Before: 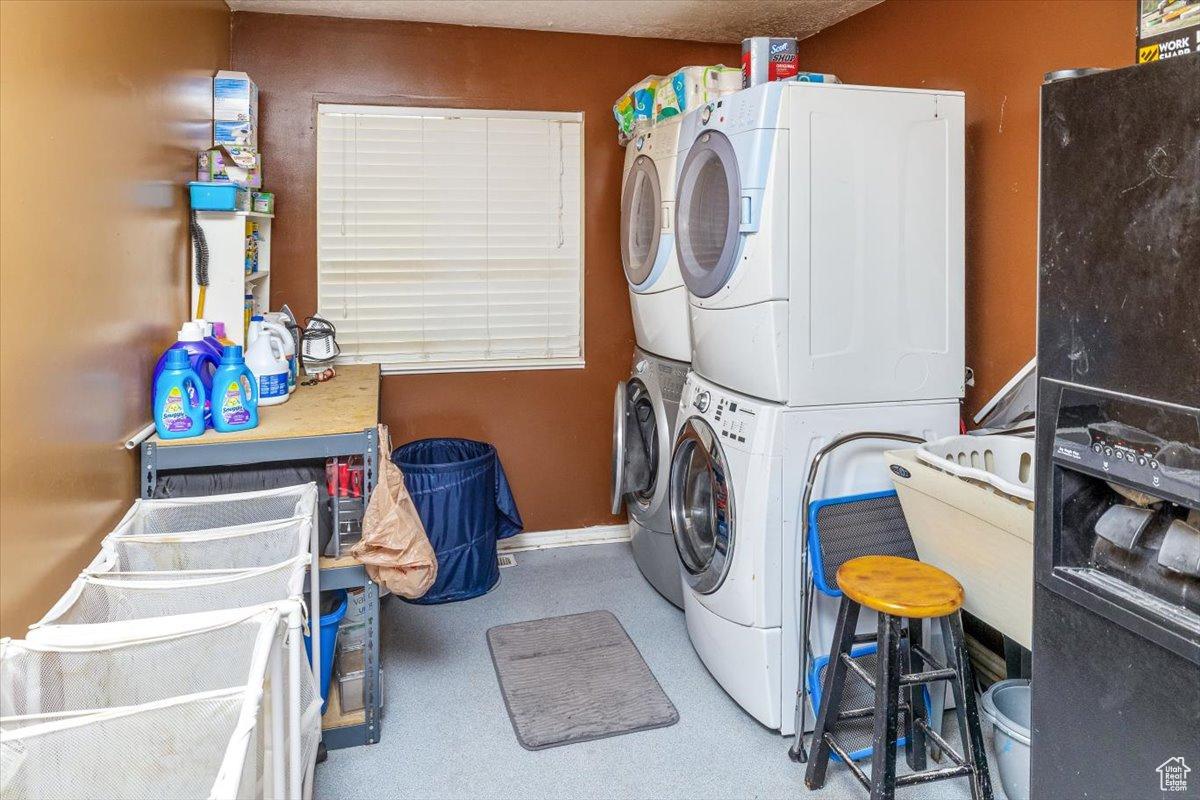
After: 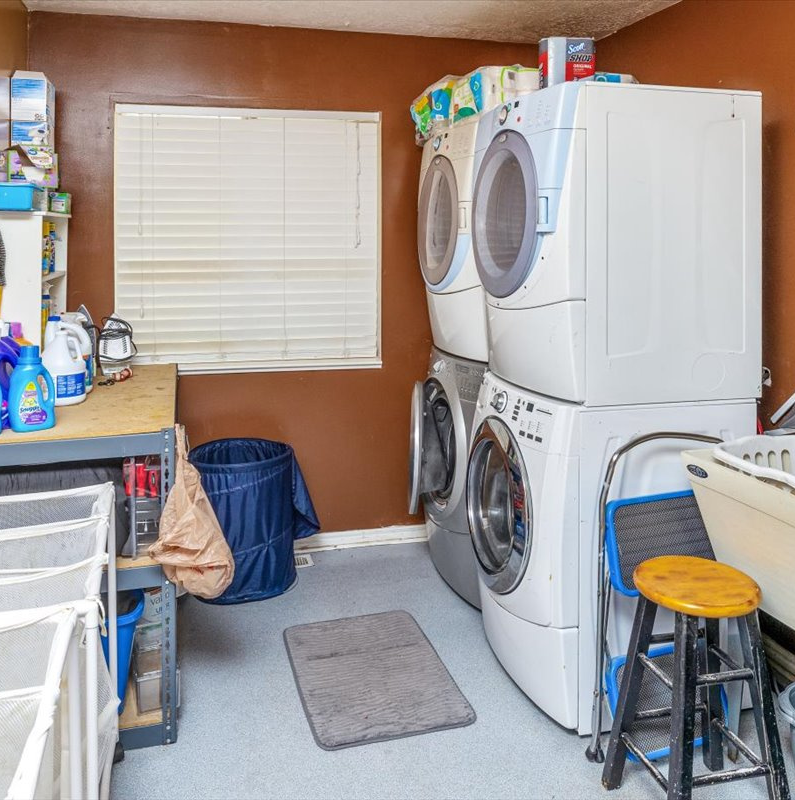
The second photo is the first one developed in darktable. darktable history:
crop: left 16.956%, right 16.726%
